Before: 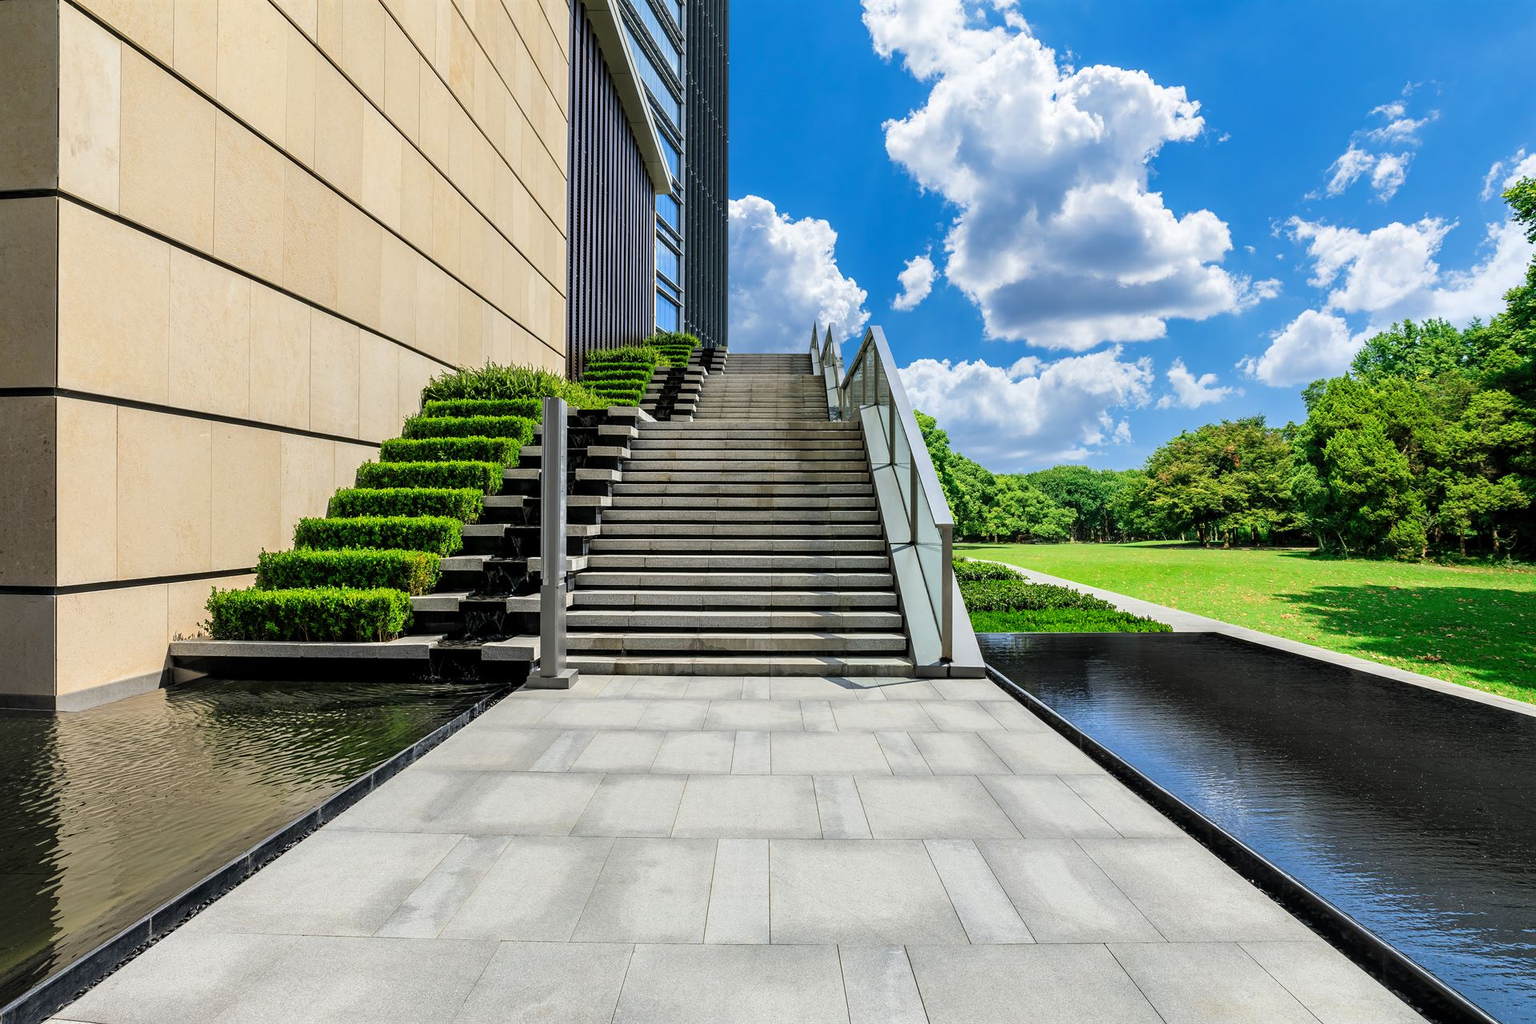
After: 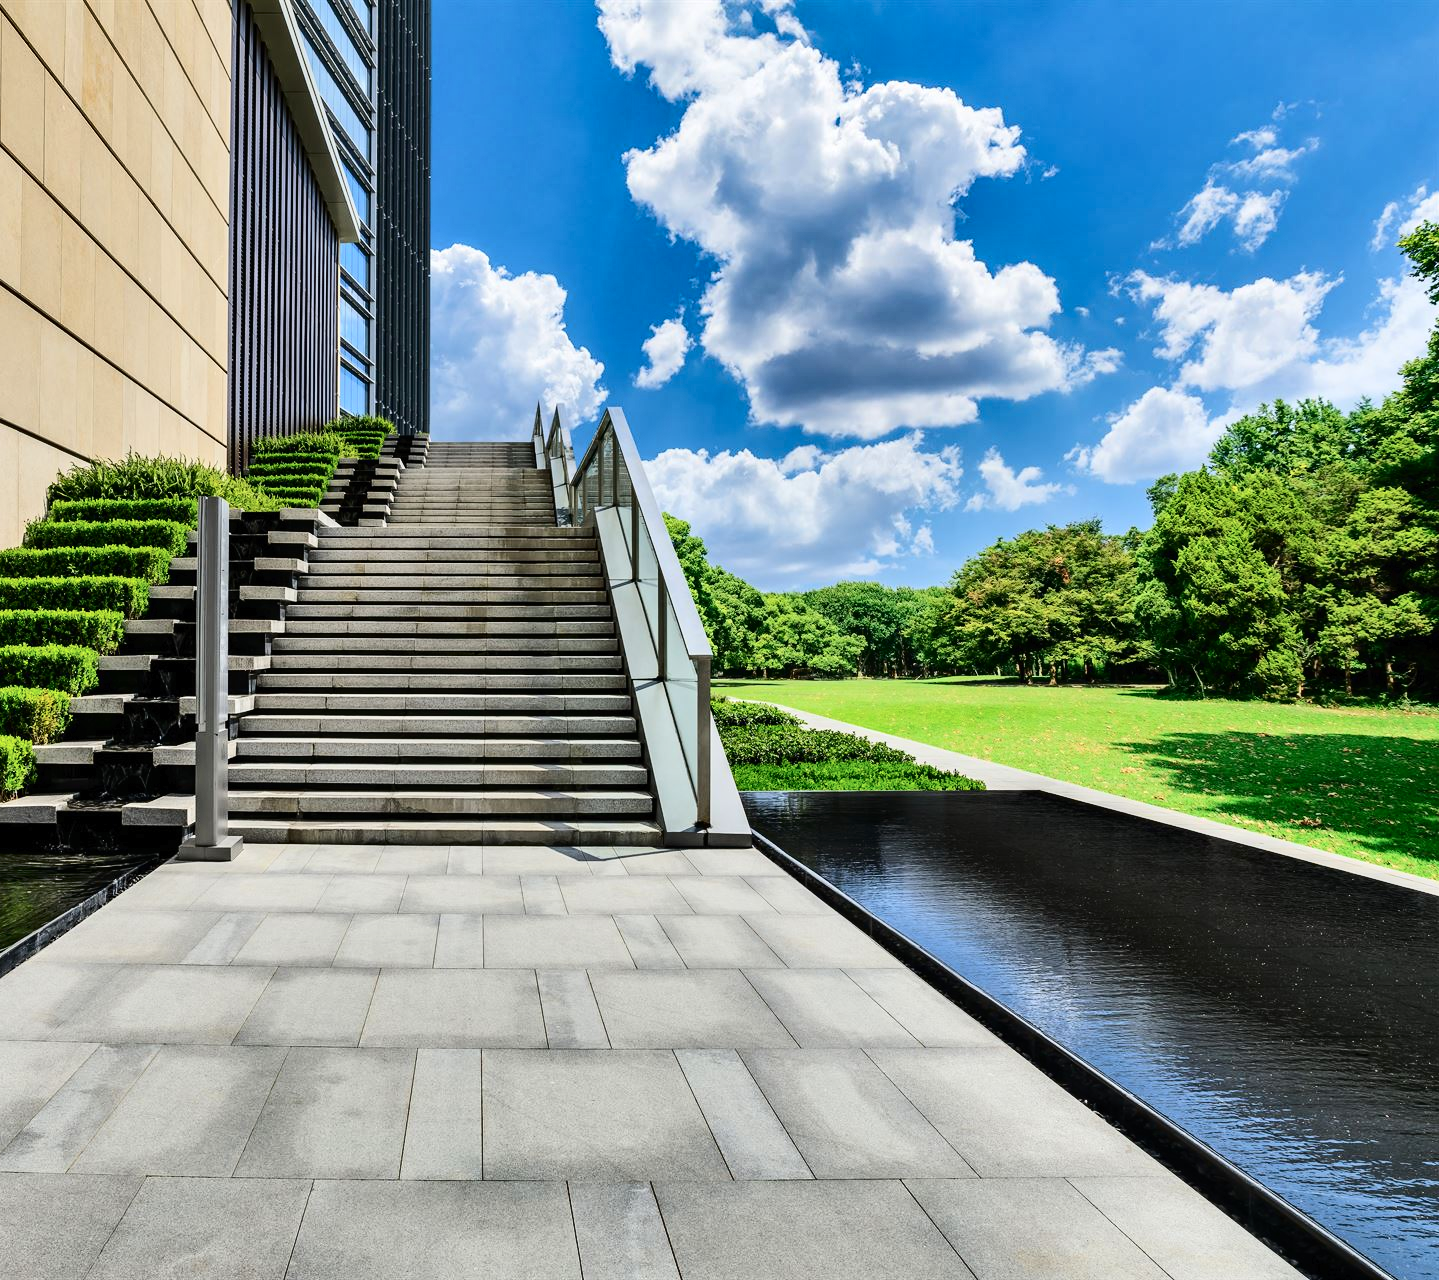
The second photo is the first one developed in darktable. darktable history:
crop and rotate: left 25.028%
tone curve: curves: ch0 [(0, 0) (0.003, 0.008) (0.011, 0.011) (0.025, 0.018) (0.044, 0.028) (0.069, 0.039) (0.1, 0.056) (0.136, 0.081) (0.177, 0.118) (0.224, 0.164) (0.277, 0.223) (0.335, 0.3) (0.399, 0.399) (0.468, 0.51) (0.543, 0.618) (0.623, 0.71) (0.709, 0.79) (0.801, 0.865) (0.898, 0.93) (1, 1)], color space Lab, independent channels, preserve colors none
shadows and highlights: radius 102.48, shadows 50.82, highlights -64.1, soften with gaussian
